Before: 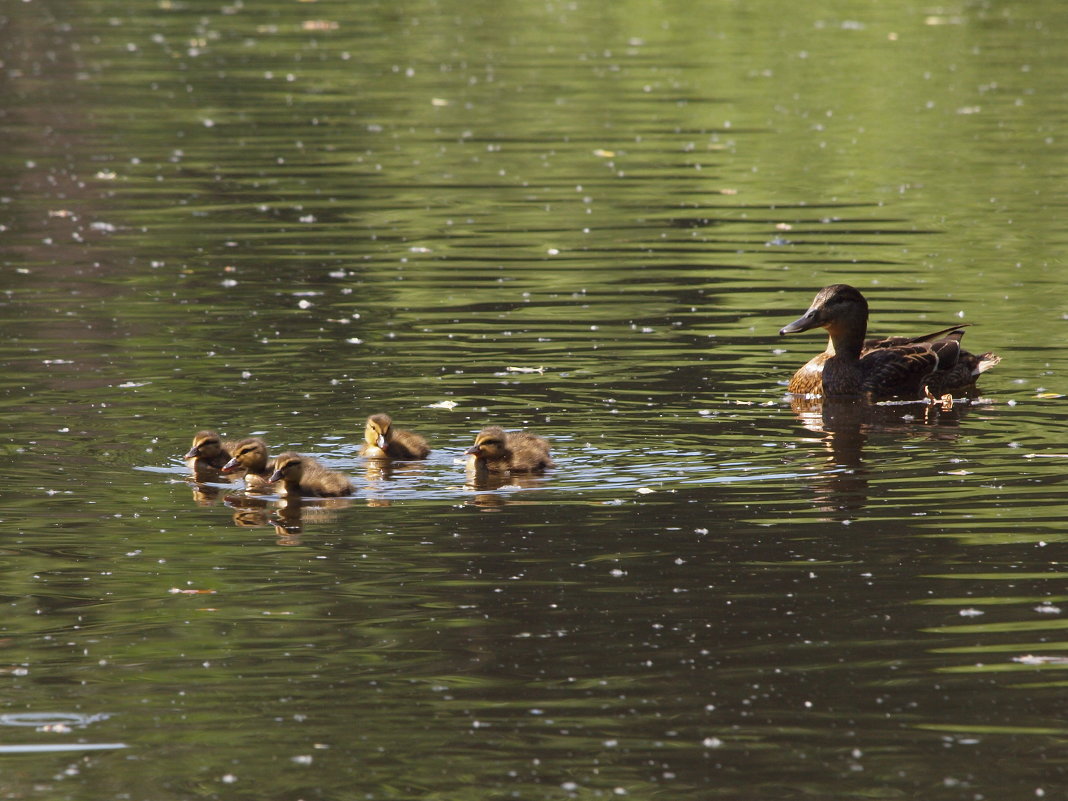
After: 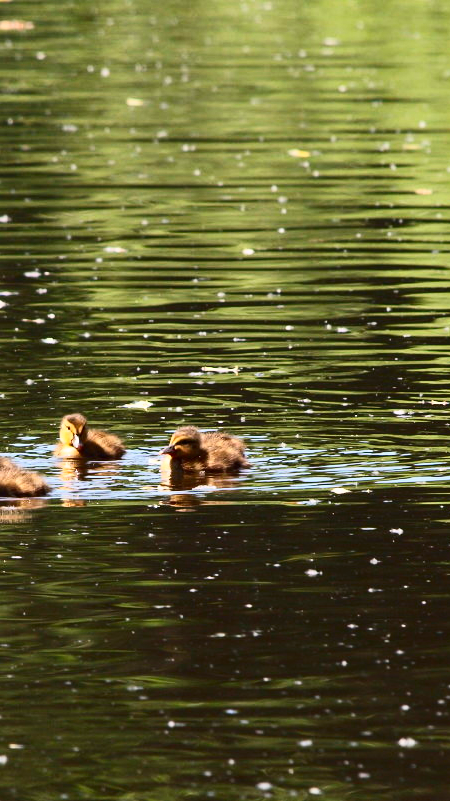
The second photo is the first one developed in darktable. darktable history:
crop: left 28.583%, right 29.231%
contrast brightness saturation: contrast 0.4, brightness 0.1, saturation 0.21
